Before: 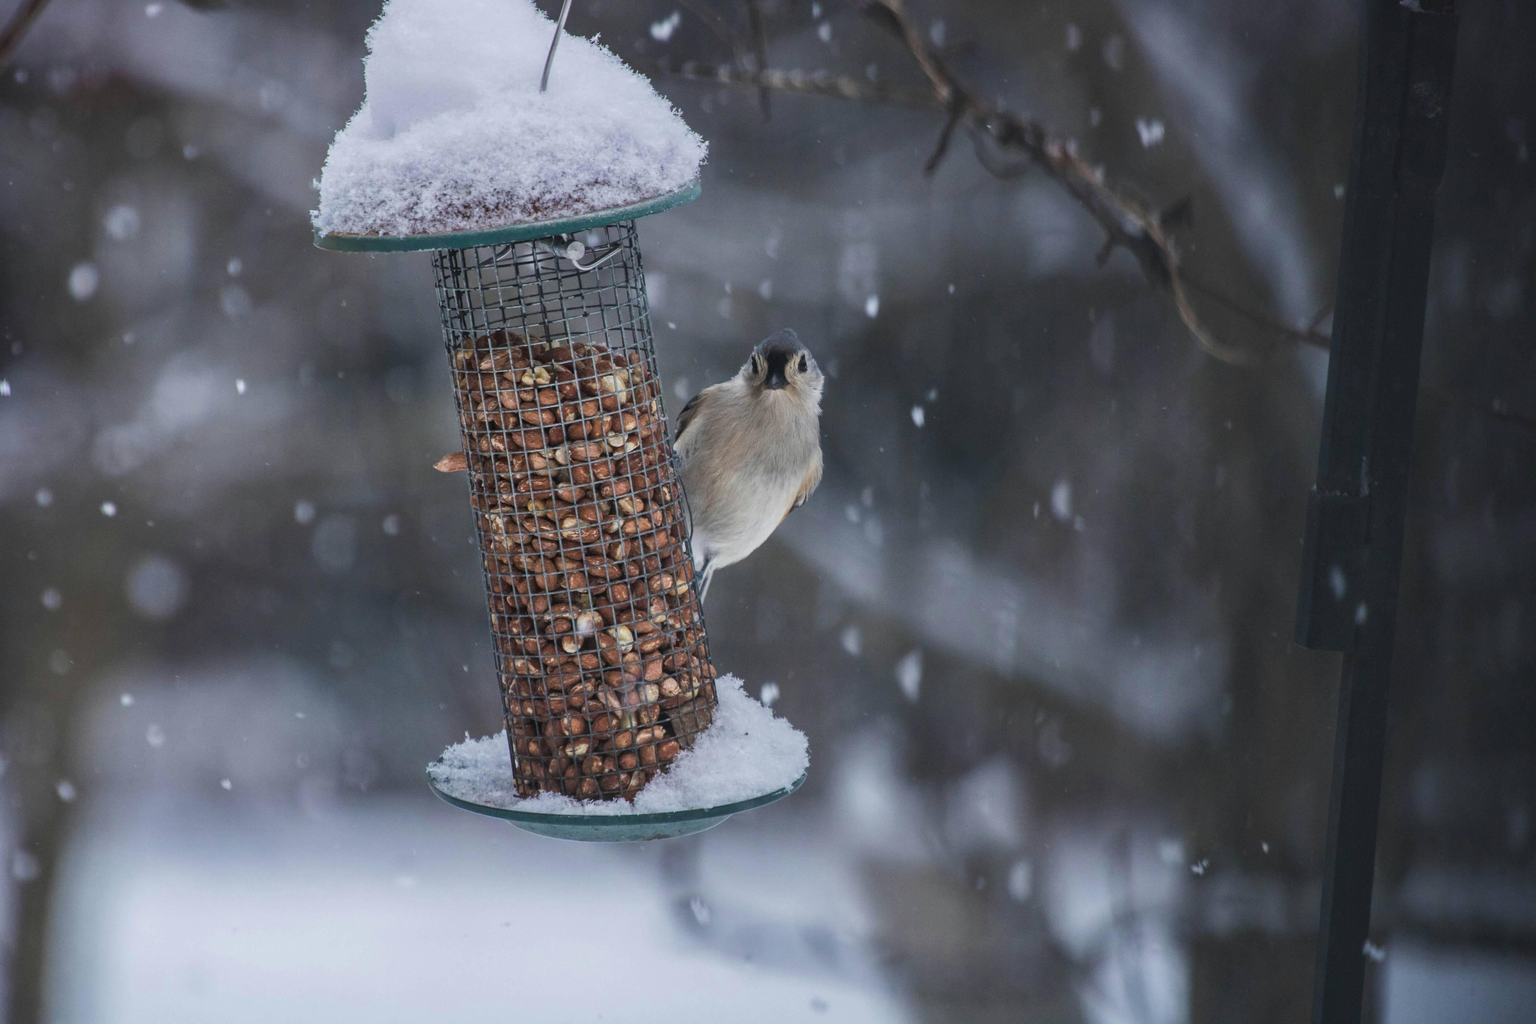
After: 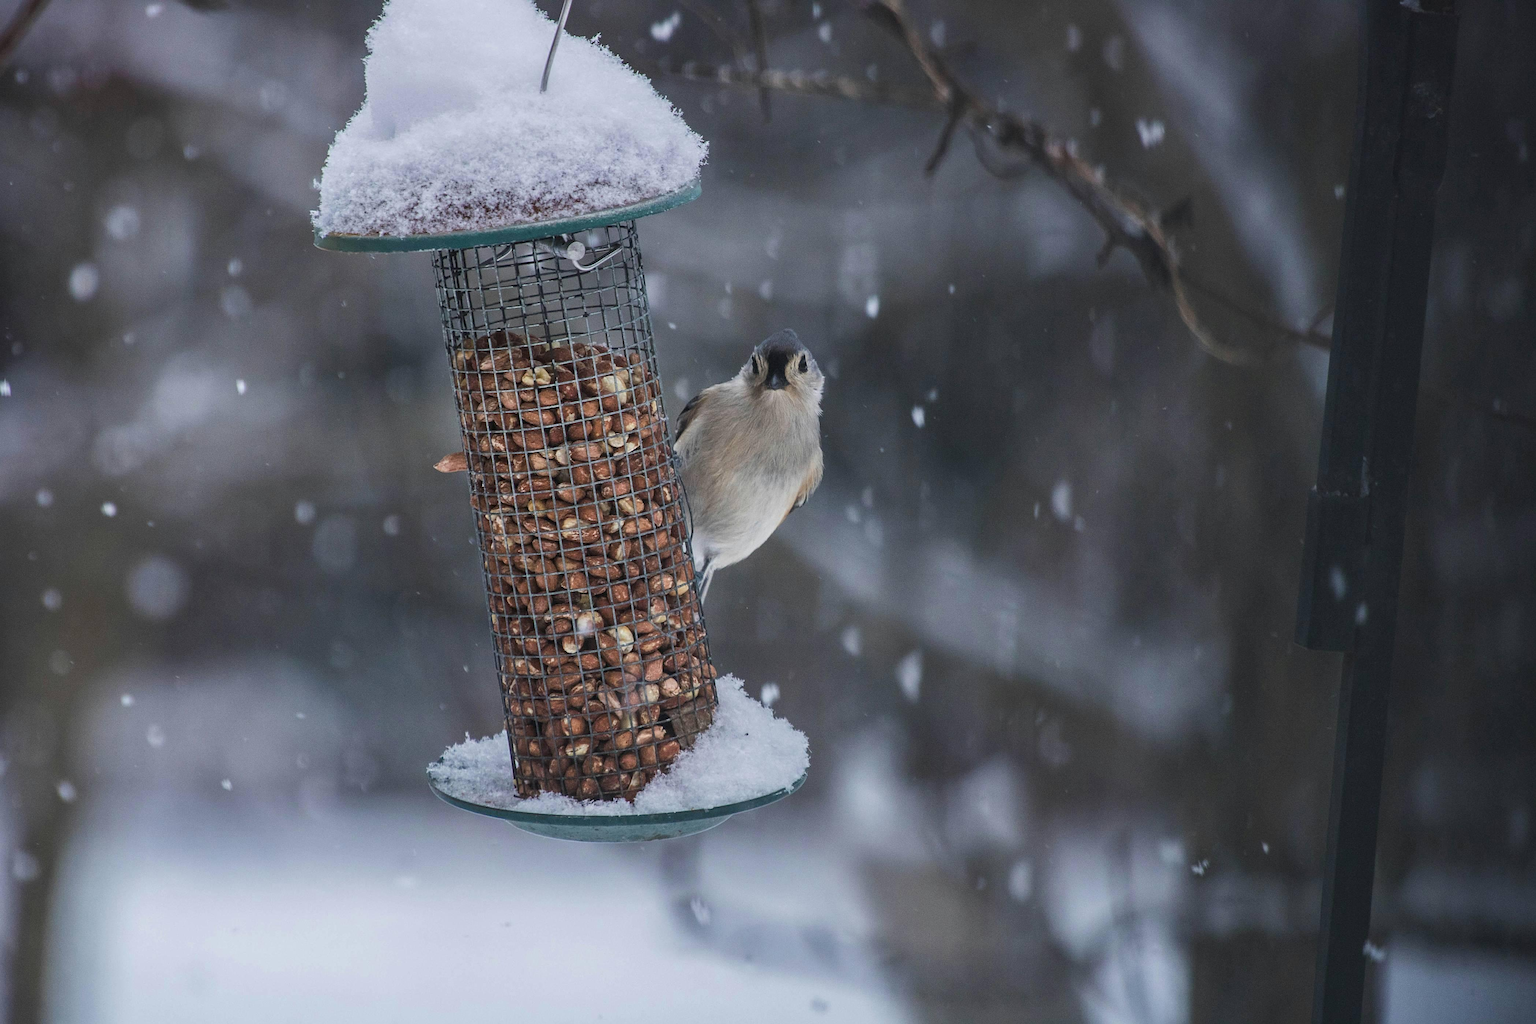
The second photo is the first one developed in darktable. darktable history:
sharpen: radius 2.132, amount 0.388, threshold 0.173
